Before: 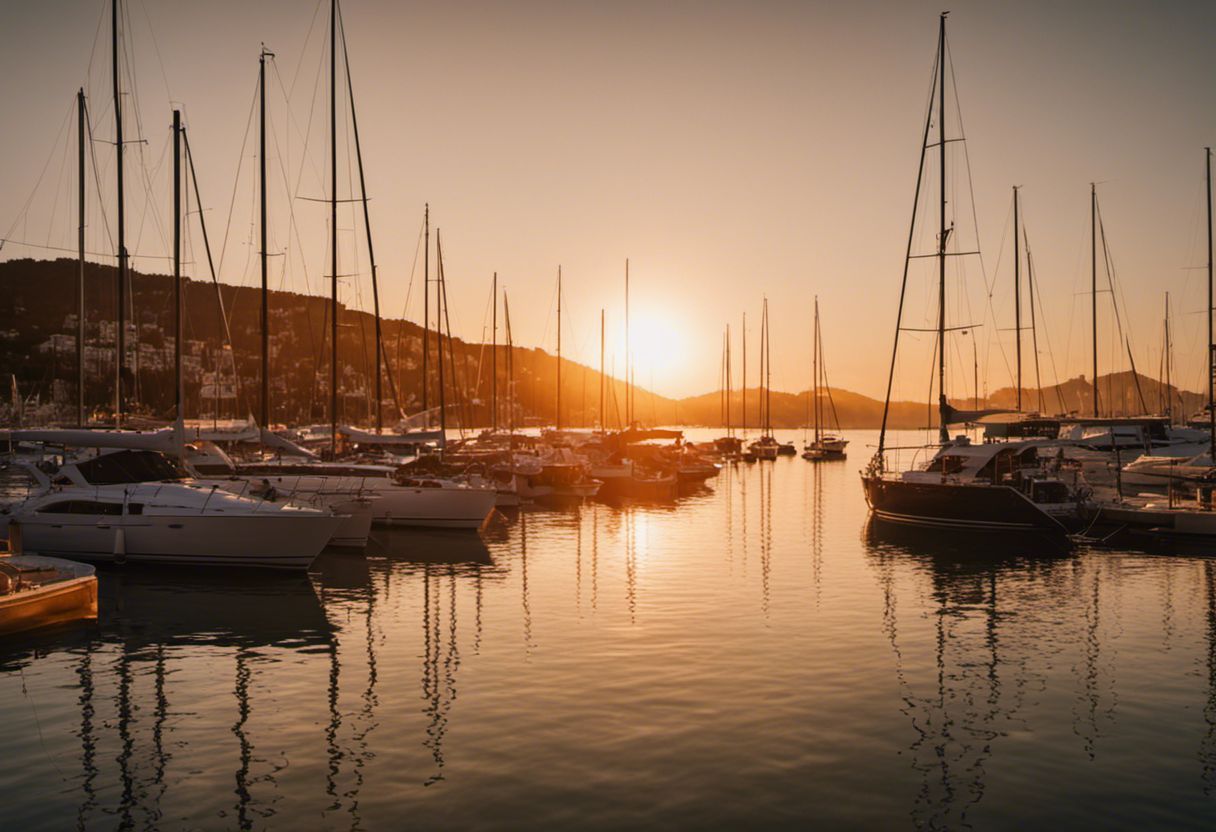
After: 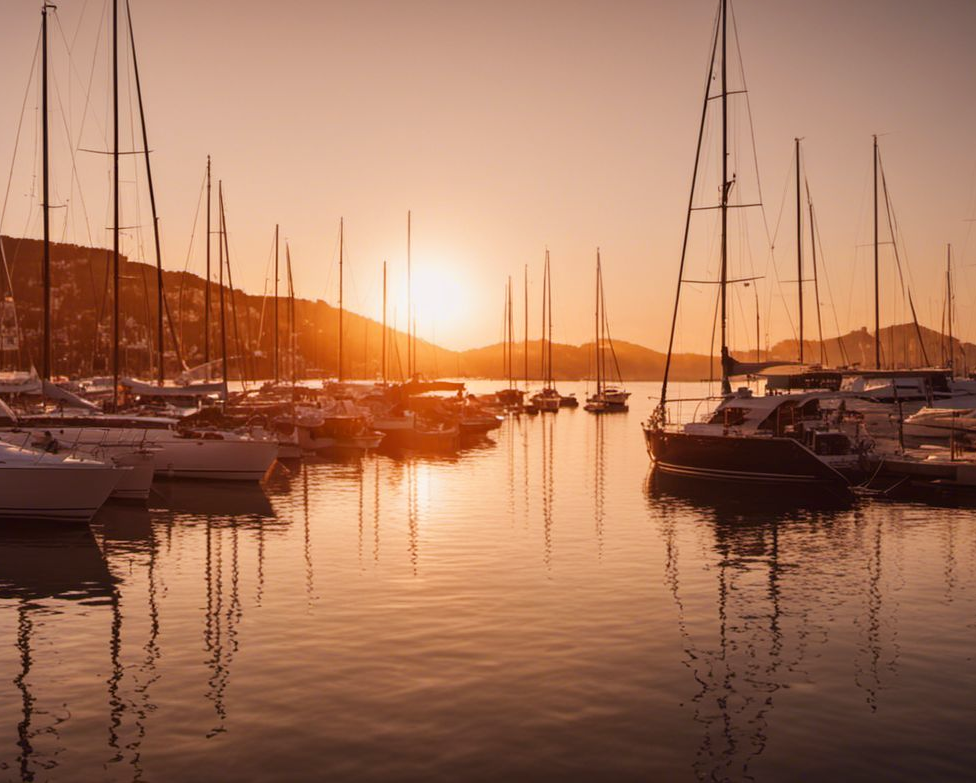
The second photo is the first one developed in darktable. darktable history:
rgb levels: mode RGB, independent channels, levels [[0, 0.474, 1], [0, 0.5, 1], [0, 0.5, 1]]
crop and rotate: left 17.959%, top 5.771%, right 1.742%
